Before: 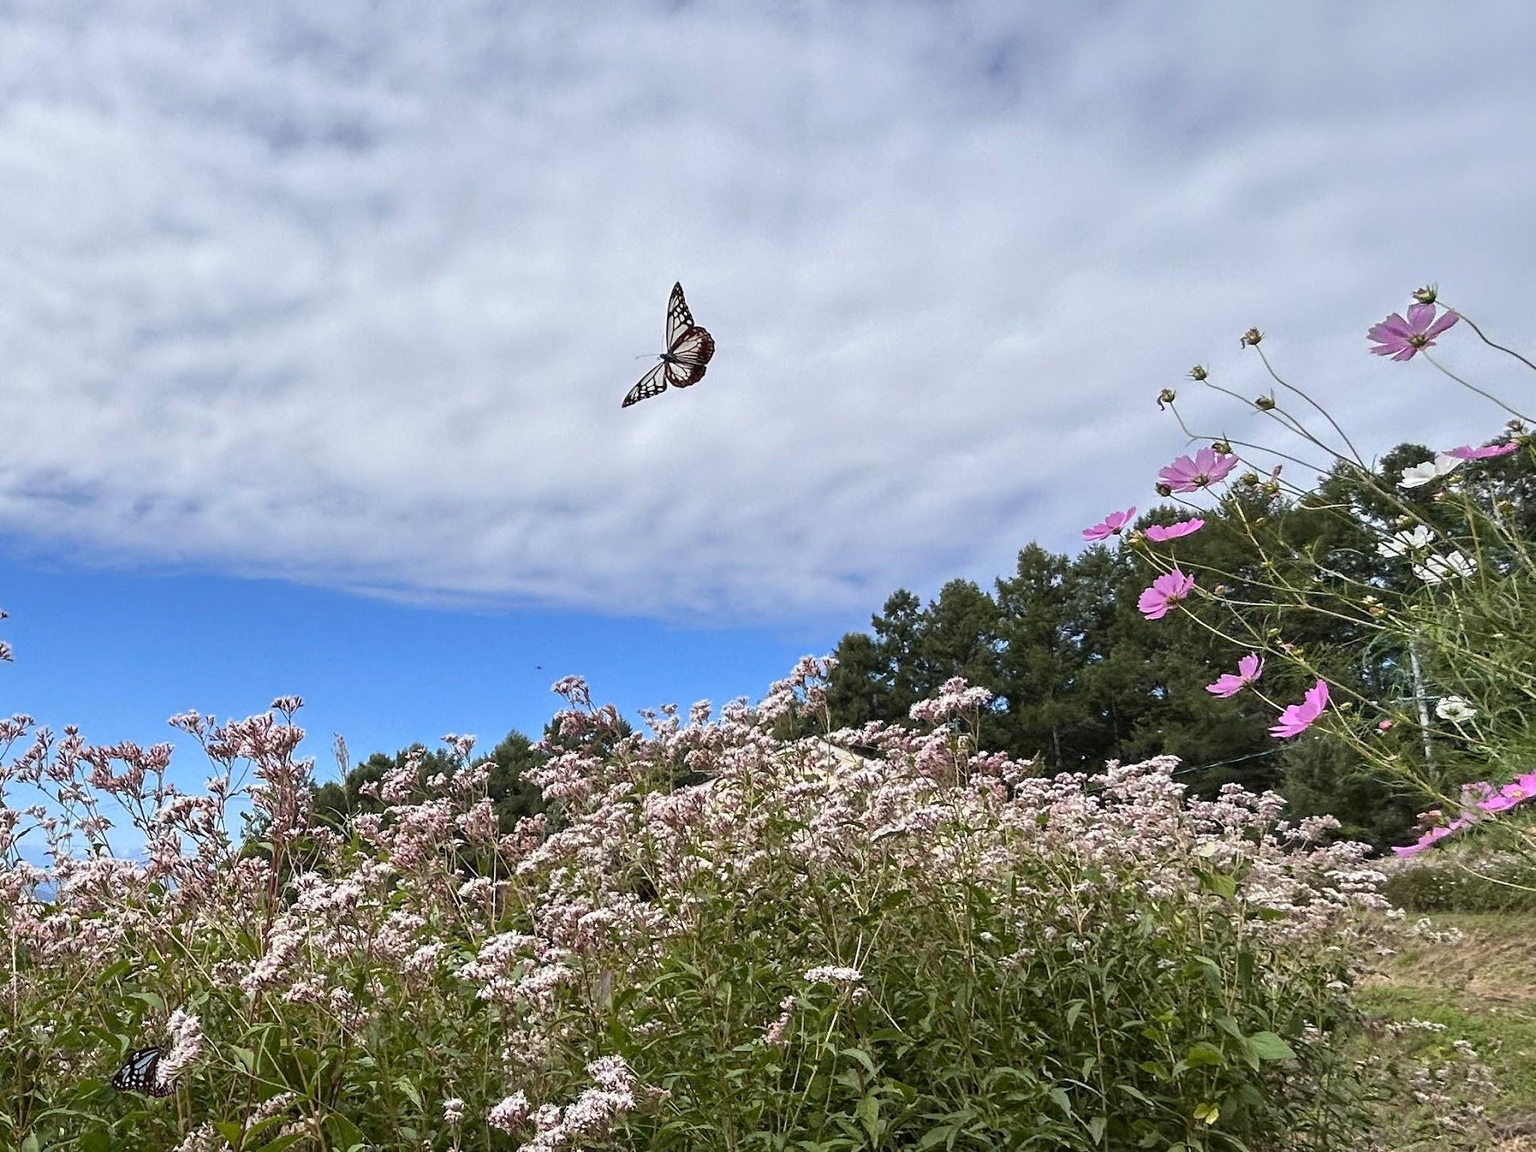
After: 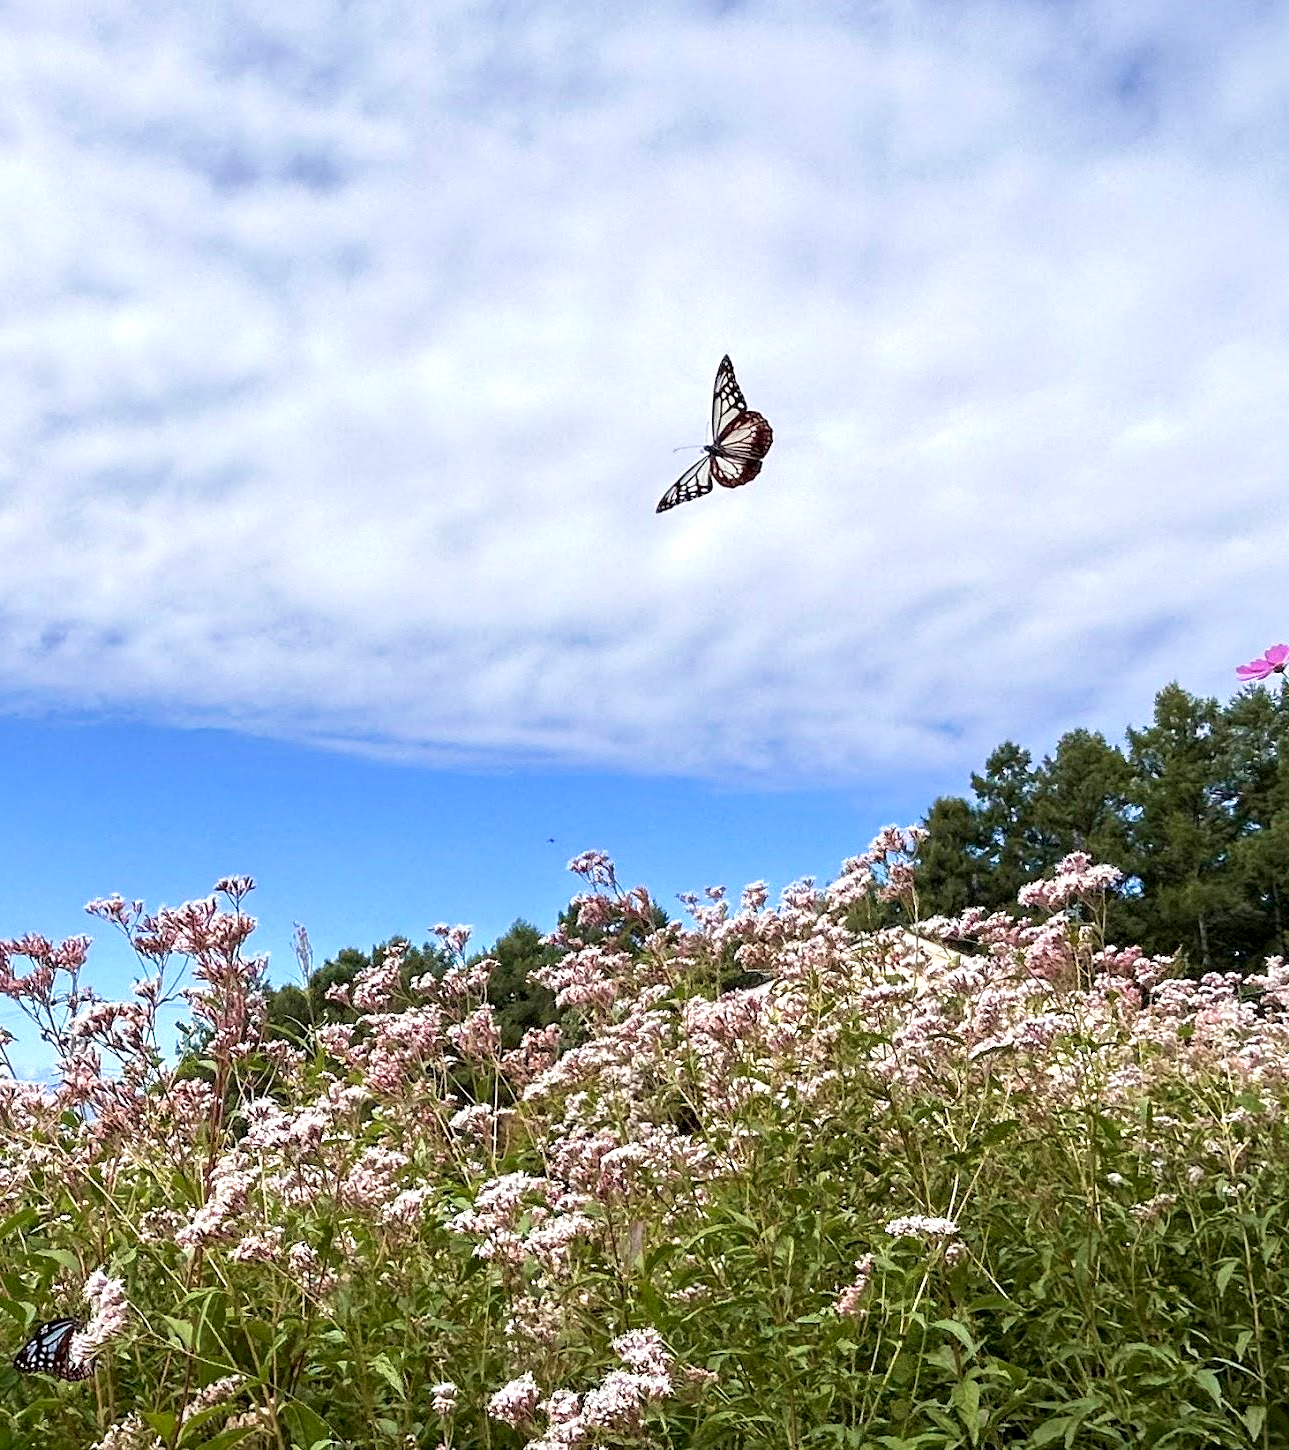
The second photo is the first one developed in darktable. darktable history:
crop and rotate: left 6.617%, right 26.717%
exposure: black level correction 0.005, exposure 0.417 EV, compensate highlight preservation false
velvia: strength 40%
